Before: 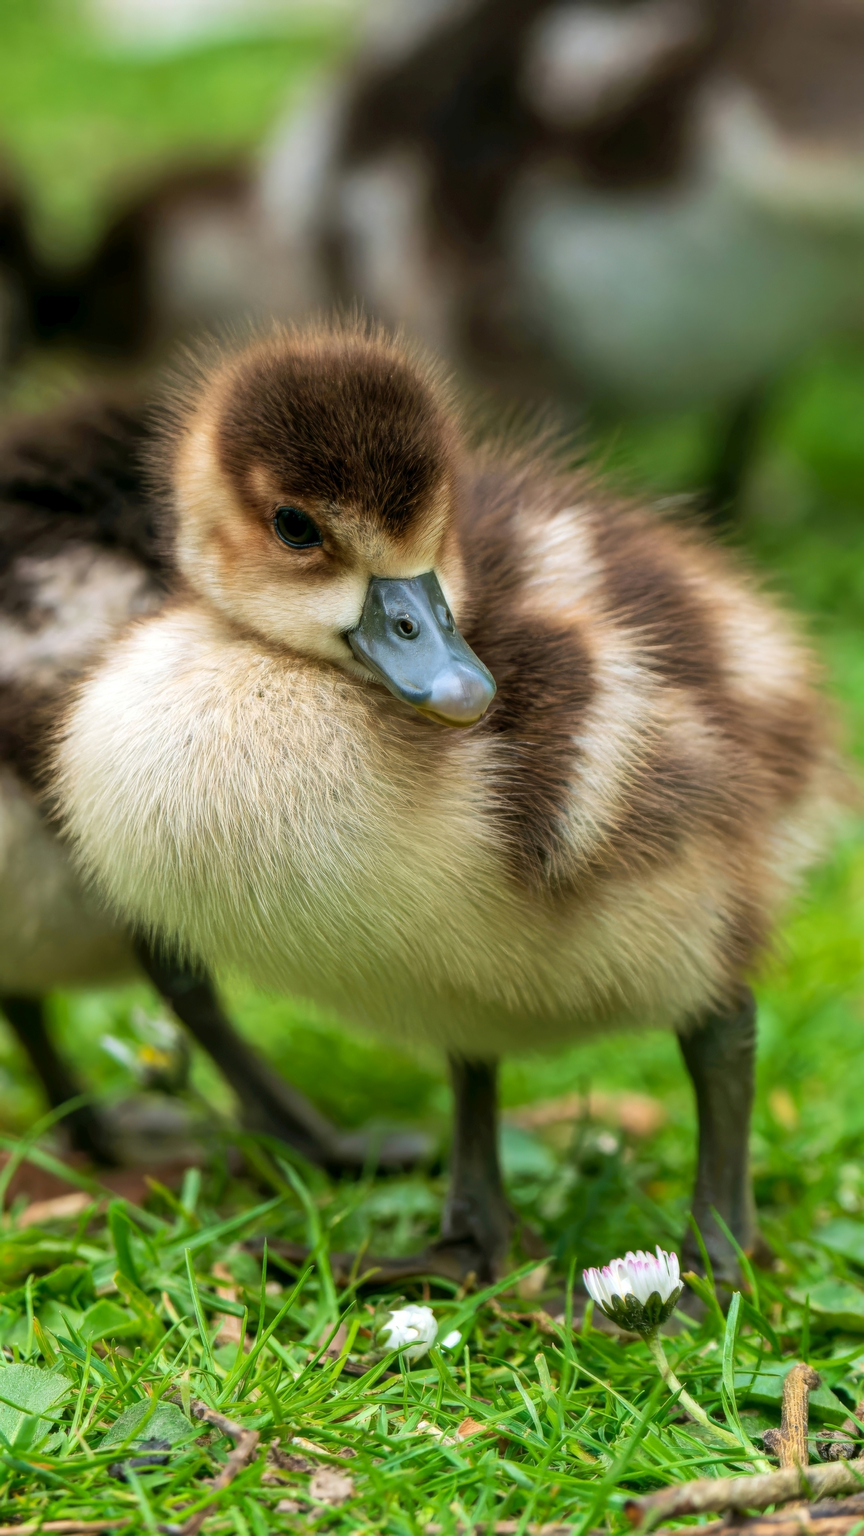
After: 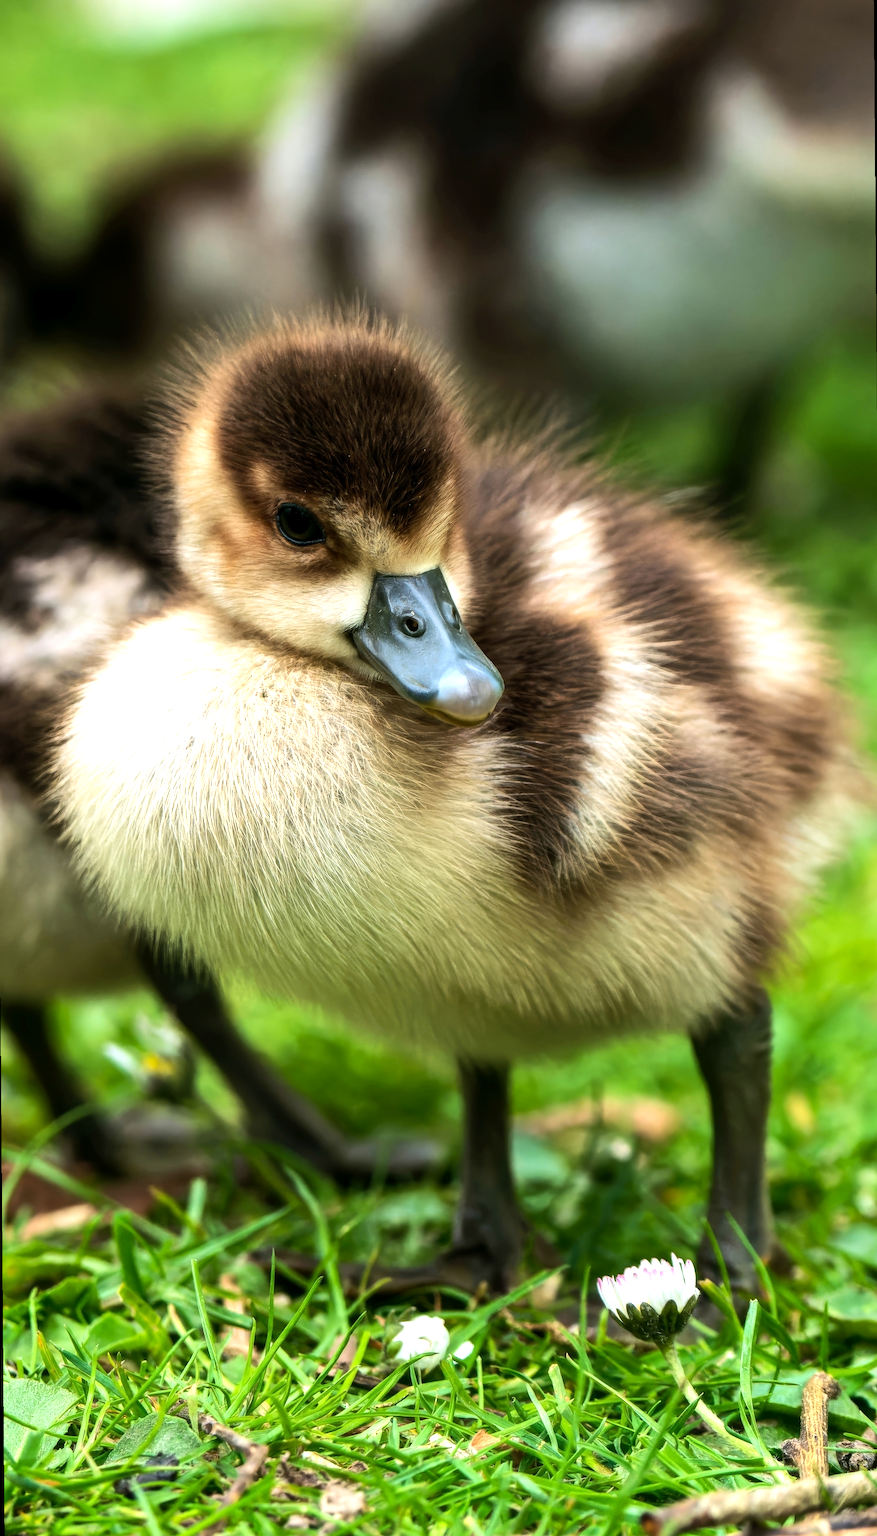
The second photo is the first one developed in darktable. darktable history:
rotate and perspective: rotation -0.45°, automatic cropping original format, crop left 0.008, crop right 0.992, crop top 0.012, crop bottom 0.988
tone equalizer: -8 EV -0.75 EV, -7 EV -0.7 EV, -6 EV -0.6 EV, -5 EV -0.4 EV, -3 EV 0.4 EV, -2 EV 0.6 EV, -1 EV 0.7 EV, +0 EV 0.75 EV, edges refinement/feathering 500, mask exposure compensation -1.57 EV, preserve details no
